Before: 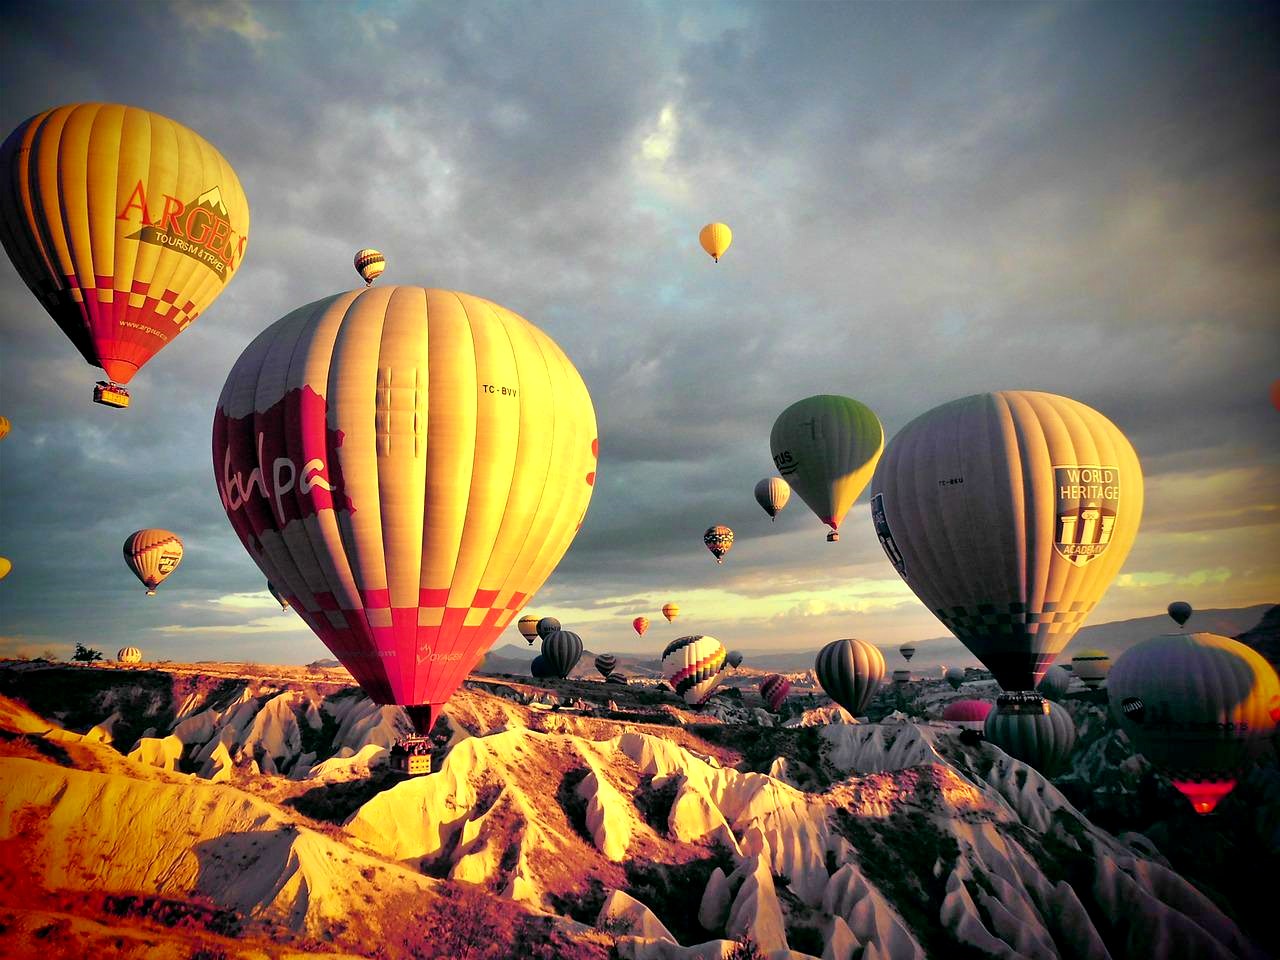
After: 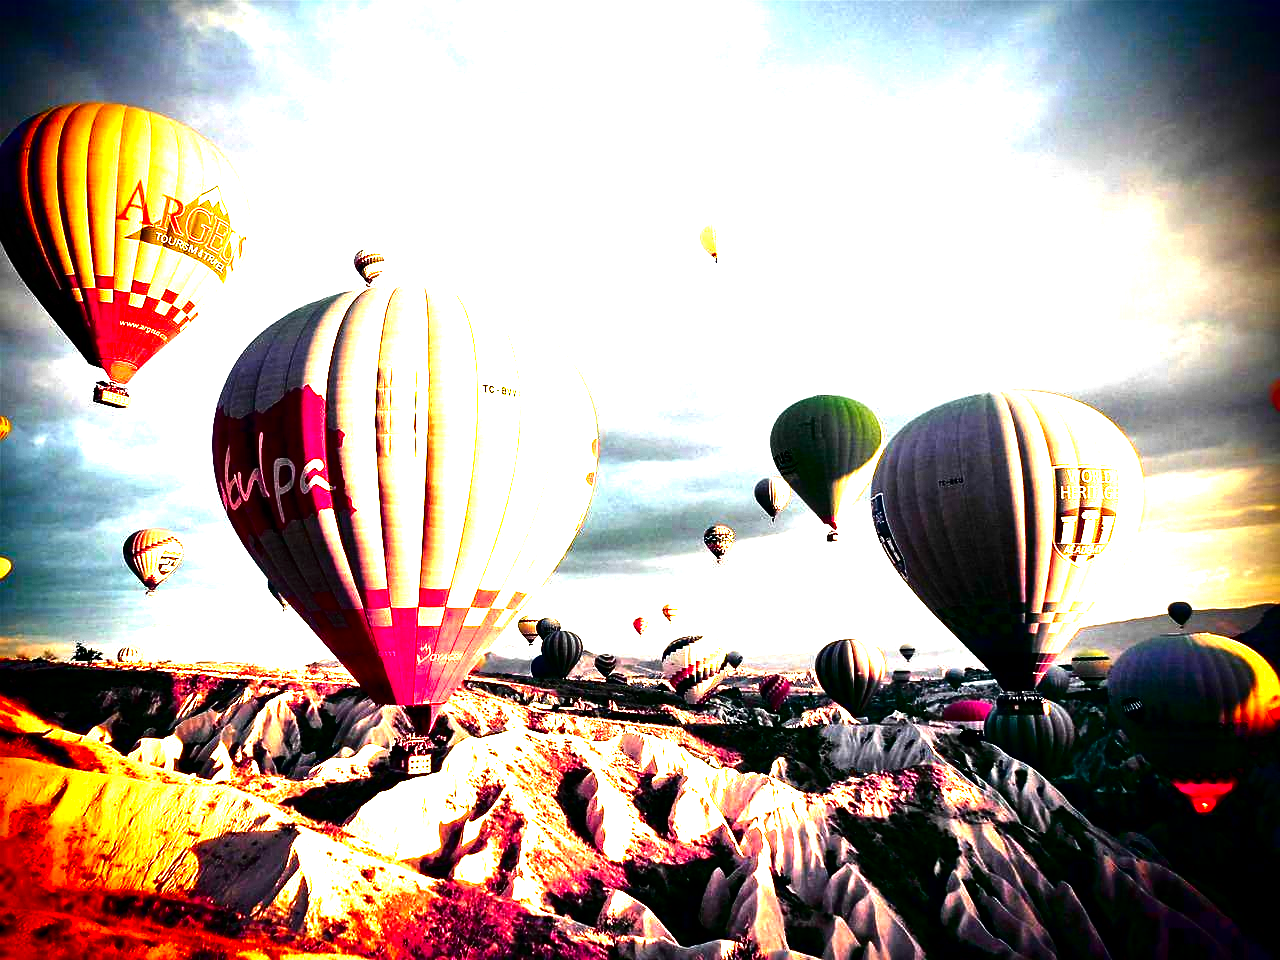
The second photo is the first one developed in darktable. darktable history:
sharpen: amount 0.2
contrast brightness saturation: contrast 0.09, brightness -0.59, saturation 0.17
tone equalizer: -8 EV -0.75 EV, -7 EV -0.7 EV, -6 EV -0.6 EV, -5 EV -0.4 EV, -3 EV 0.4 EV, -2 EV 0.6 EV, -1 EV 0.7 EV, +0 EV 0.75 EV, edges refinement/feathering 500, mask exposure compensation -1.57 EV, preserve details no
exposure: black level correction 0, exposure 1.5 EV, compensate highlight preservation false
